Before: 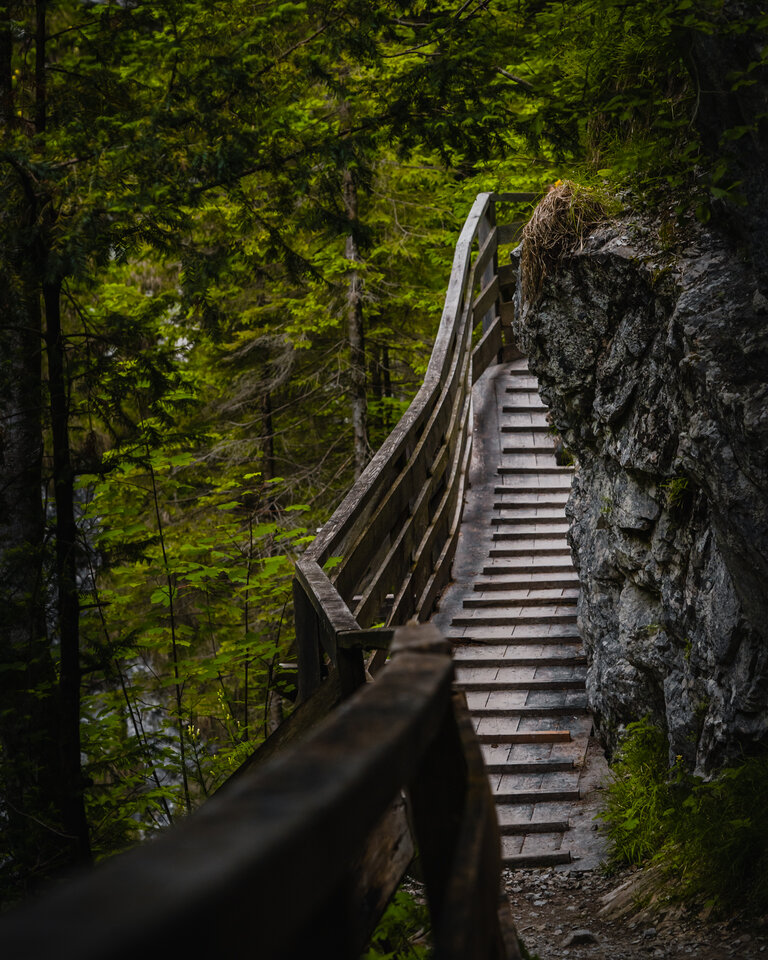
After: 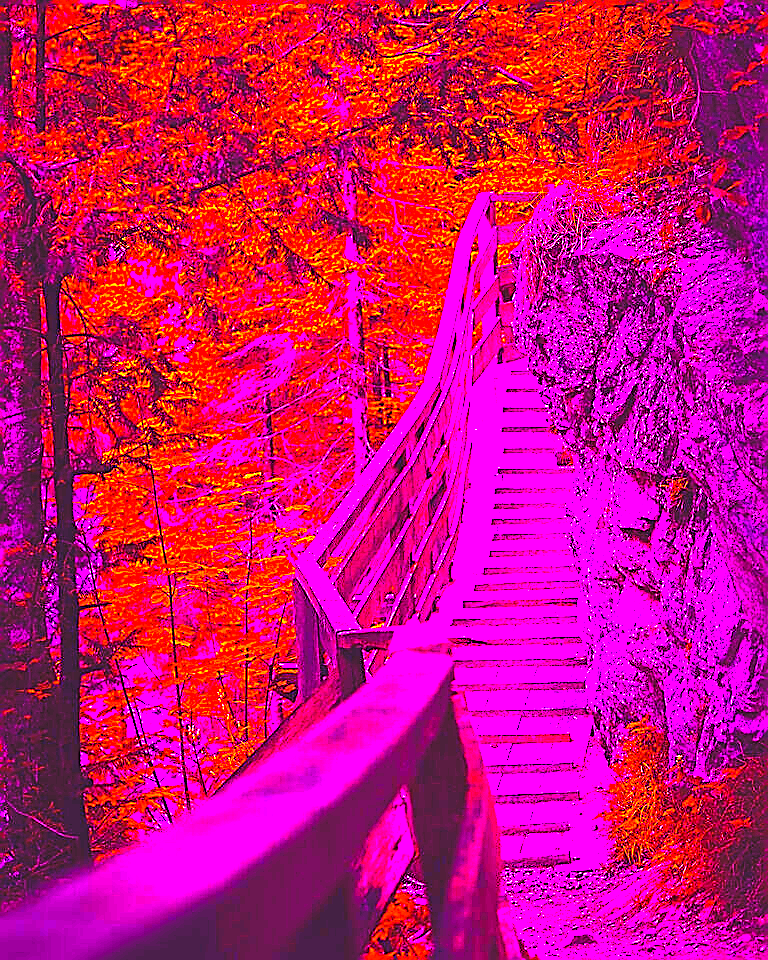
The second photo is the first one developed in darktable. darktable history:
color balance rgb: perceptual saturation grading › global saturation 25%, perceptual brilliance grading › mid-tones 10%, perceptual brilliance grading › shadows 15%, global vibrance 20%
exposure: black level correction -0.015, exposure -0.125 EV, compensate highlight preservation false
sharpen: radius 1.4, amount 1.25, threshold 0.7
white balance: red 8, blue 8
